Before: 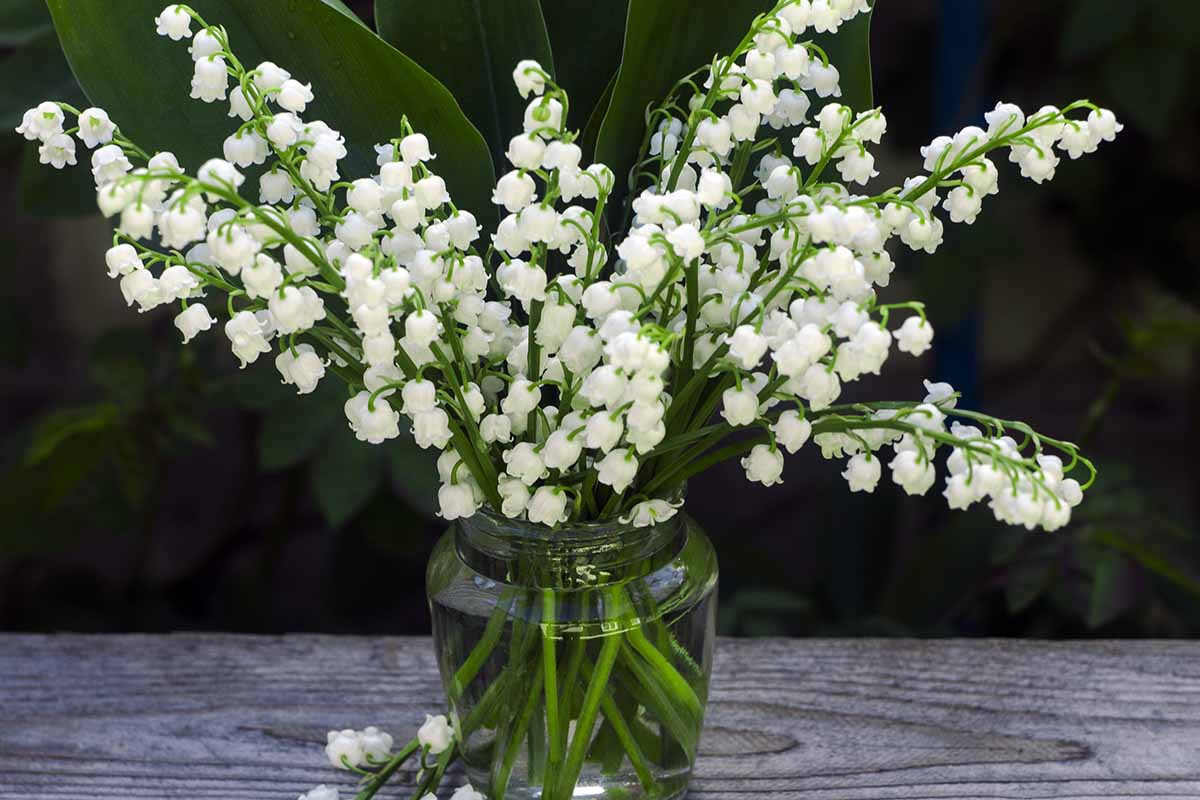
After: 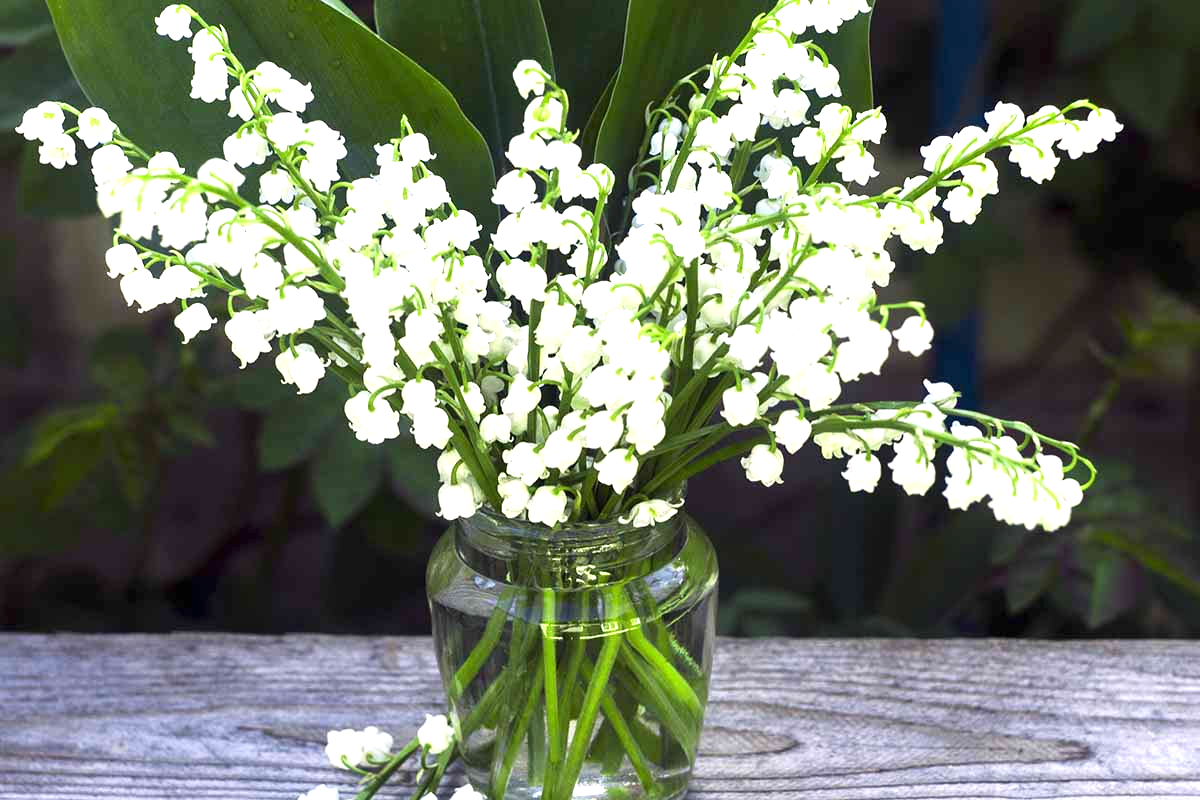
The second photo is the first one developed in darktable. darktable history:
exposure: black level correction 0, exposure 1.291 EV, compensate exposure bias true, compensate highlight preservation false
